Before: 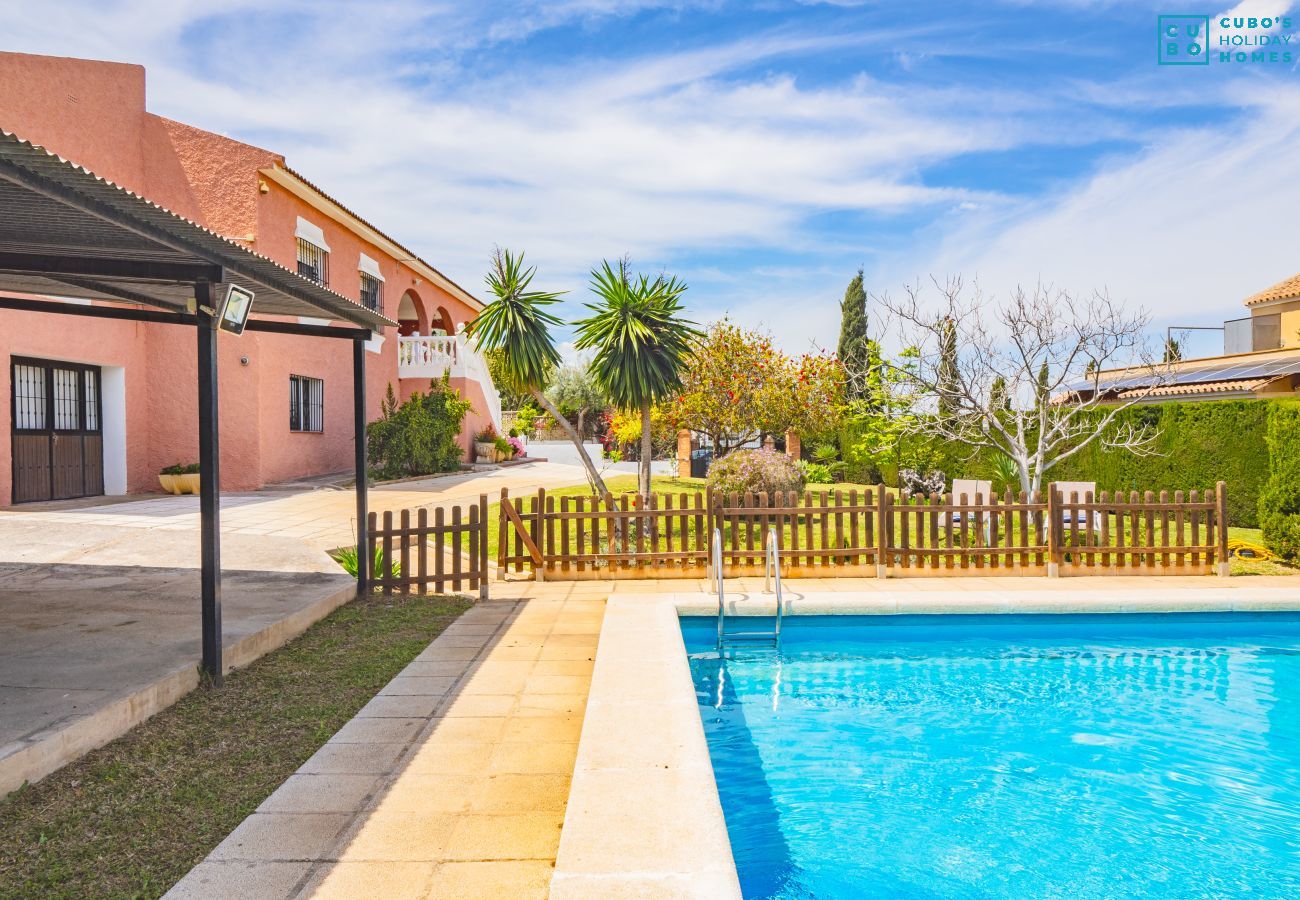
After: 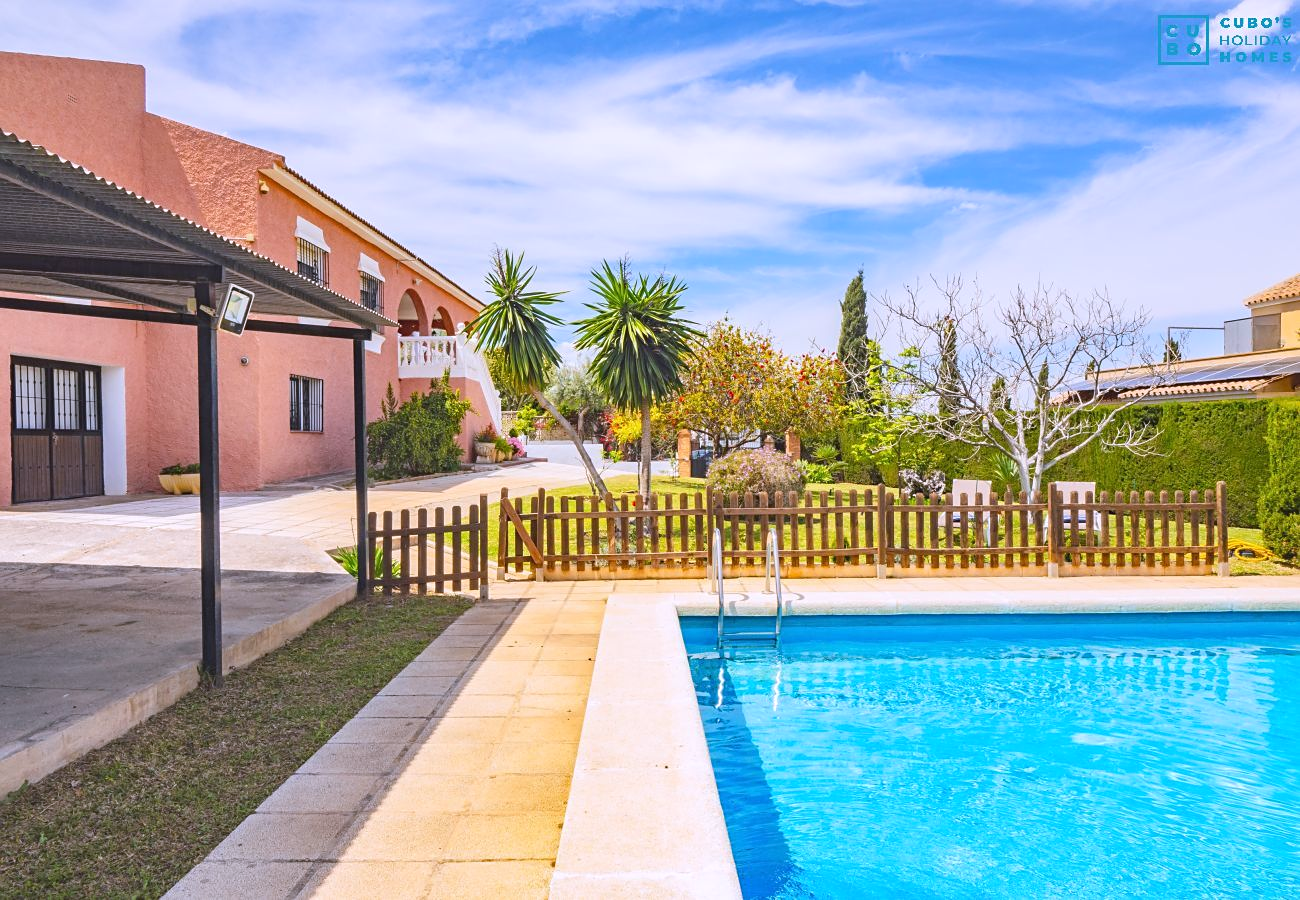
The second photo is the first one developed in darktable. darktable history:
sharpen: amount 0.2
white balance: red 1.004, blue 1.096
